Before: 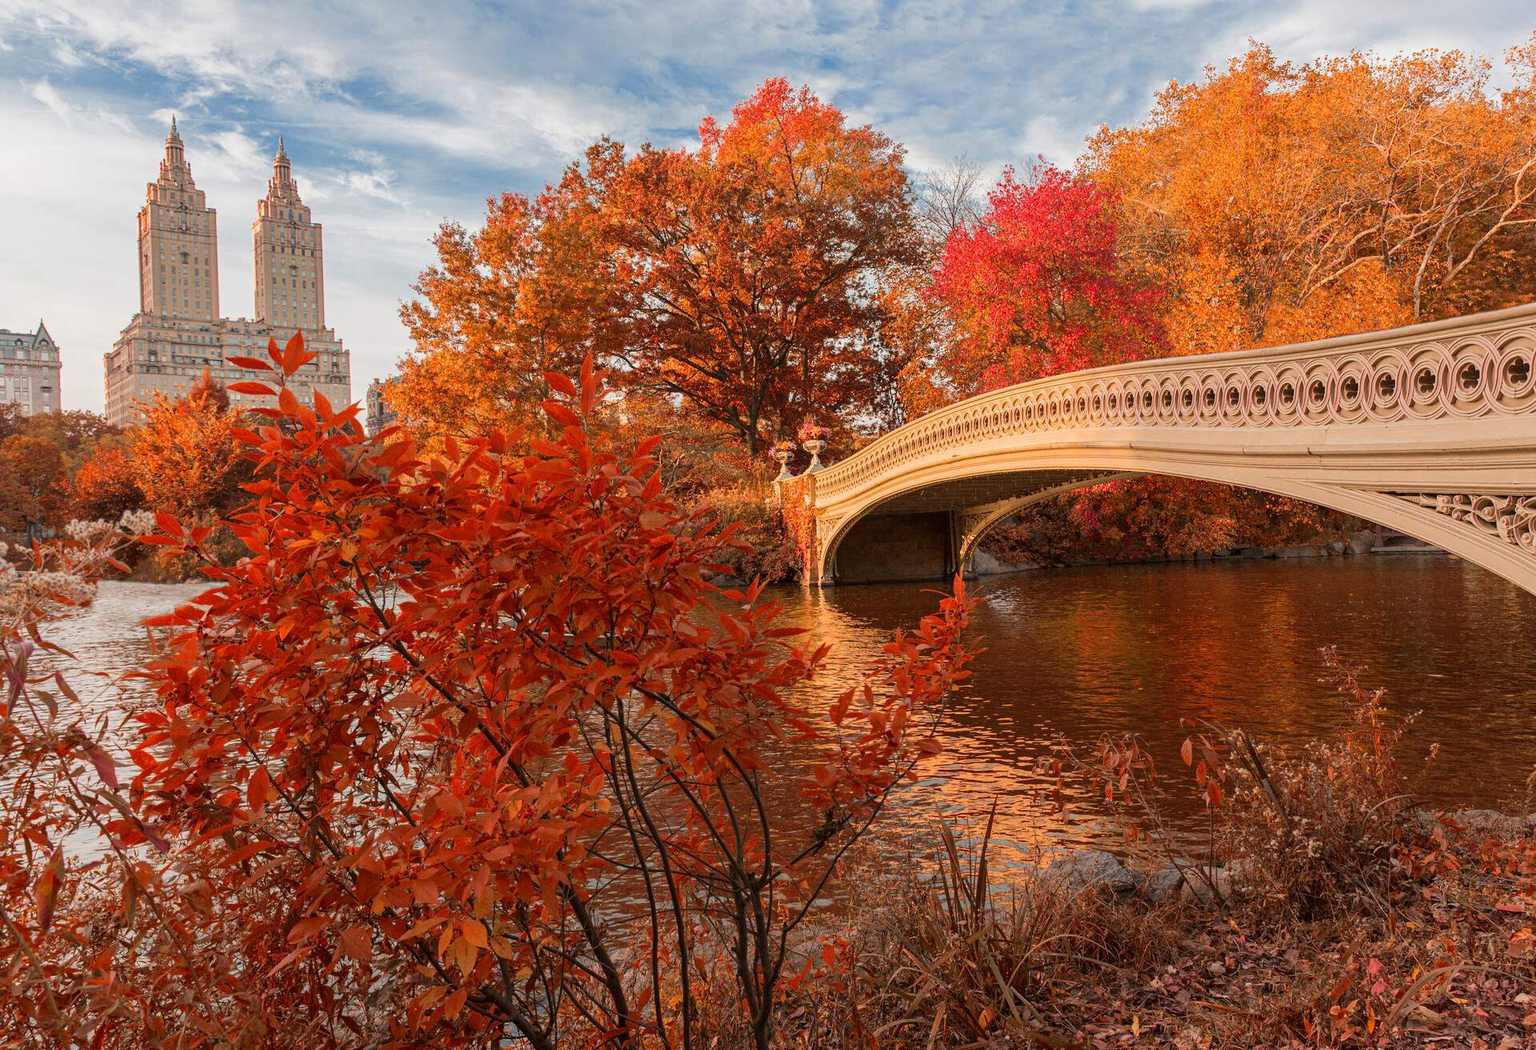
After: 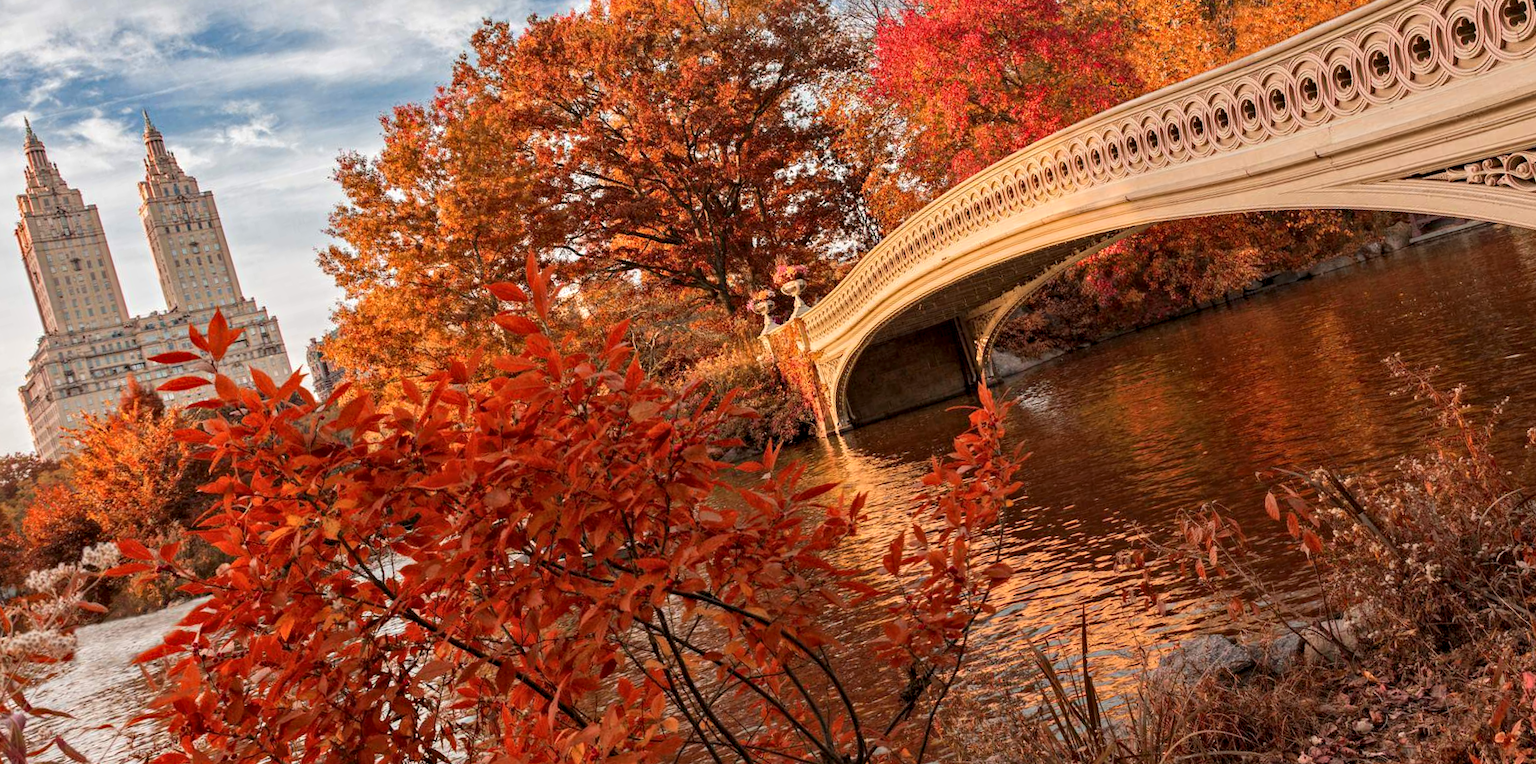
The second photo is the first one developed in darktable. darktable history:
local contrast: highlights 100%, shadows 100%, detail 120%, midtone range 0.2
rotate and perspective: rotation -14.8°, crop left 0.1, crop right 0.903, crop top 0.25, crop bottom 0.748
contrast equalizer: y [[0.5, 0.5, 0.544, 0.569, 0.5, 0.5], [0.5 ×6], [0.5 ×6], [0 ×6], [0 ×6]]
